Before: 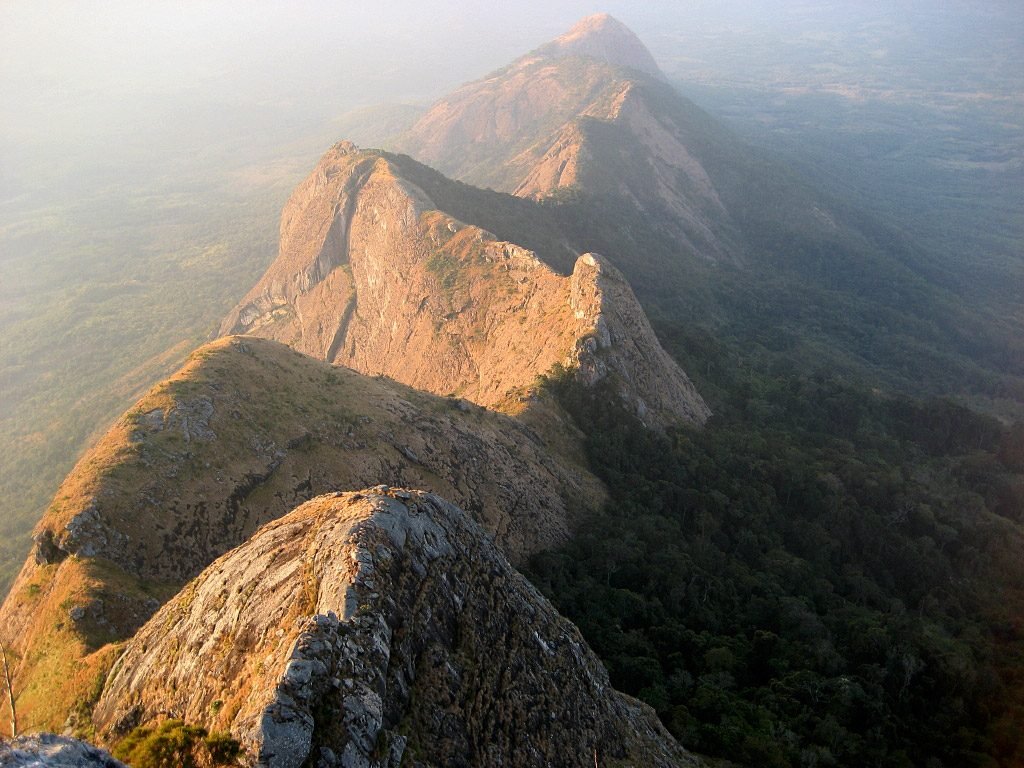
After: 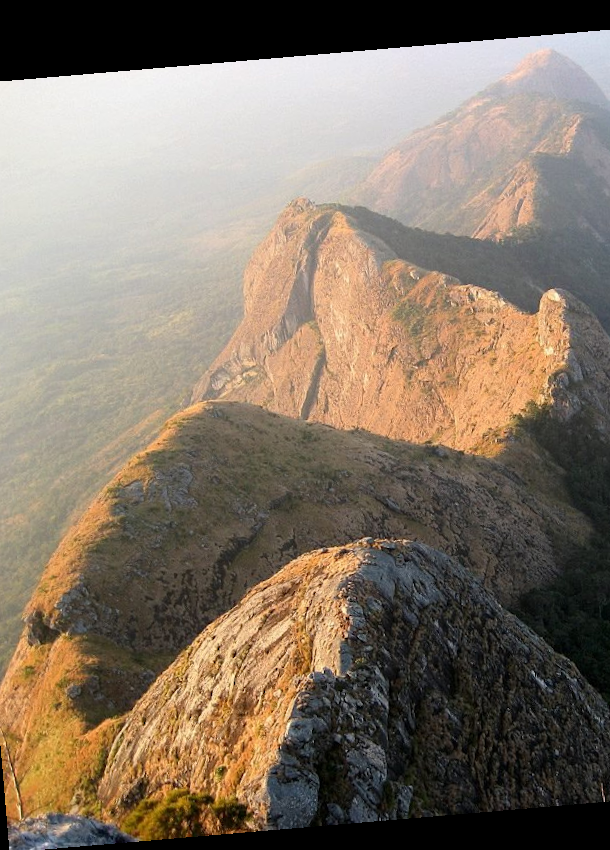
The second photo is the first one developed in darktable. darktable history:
crop: left 5.114%, right 38.589%
rotate and perspective: rotation -4.86°, automatic cropping off
